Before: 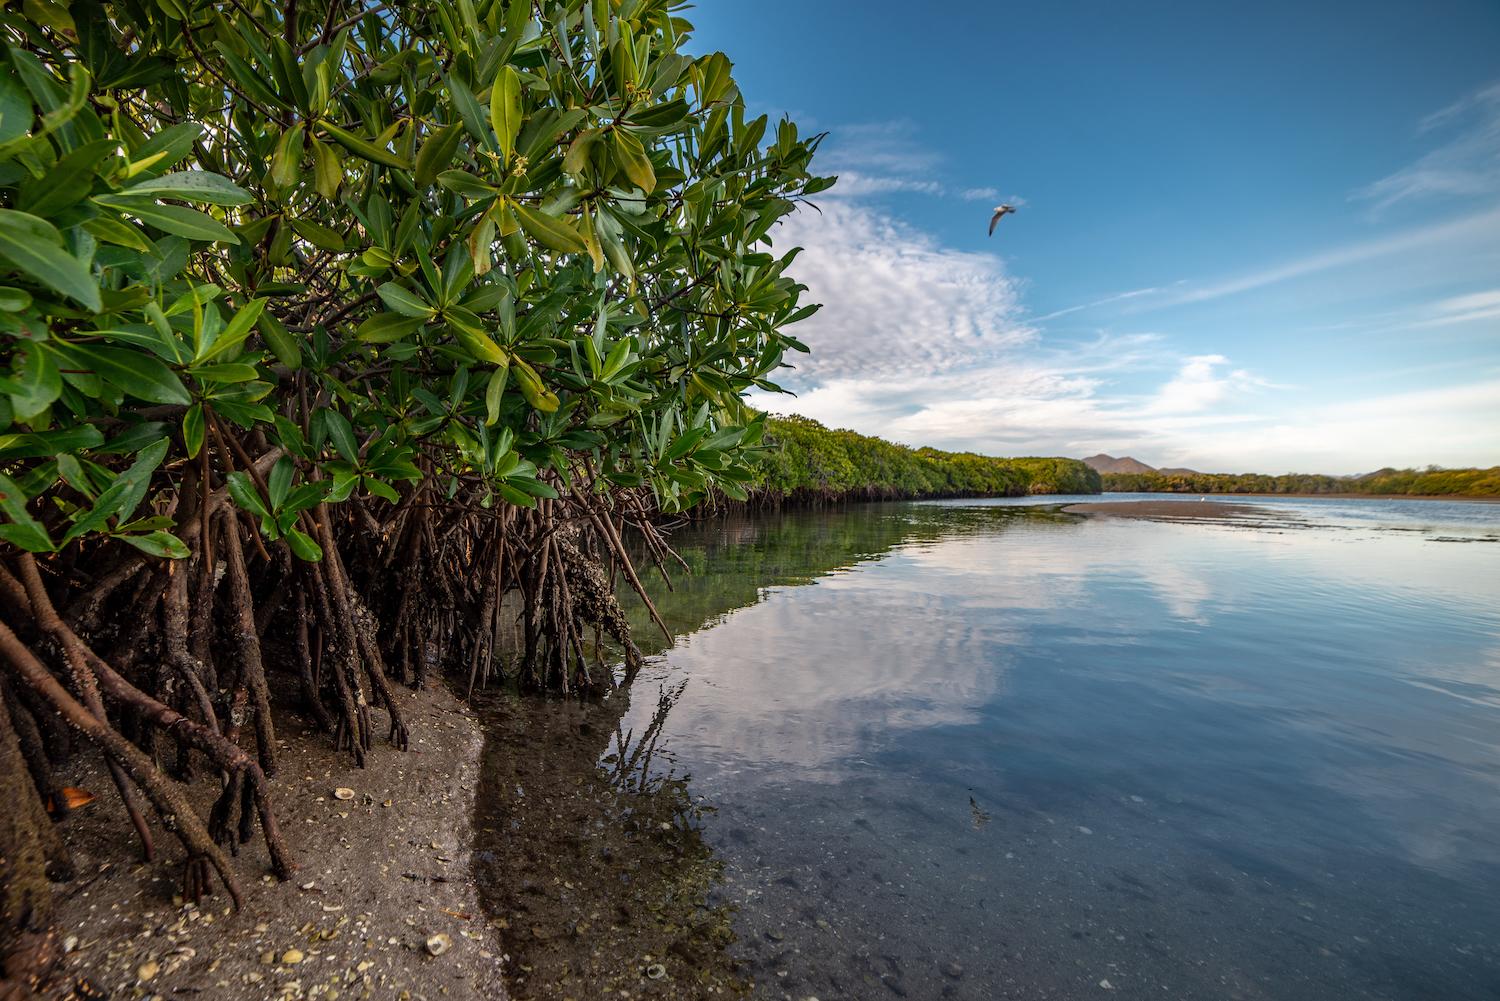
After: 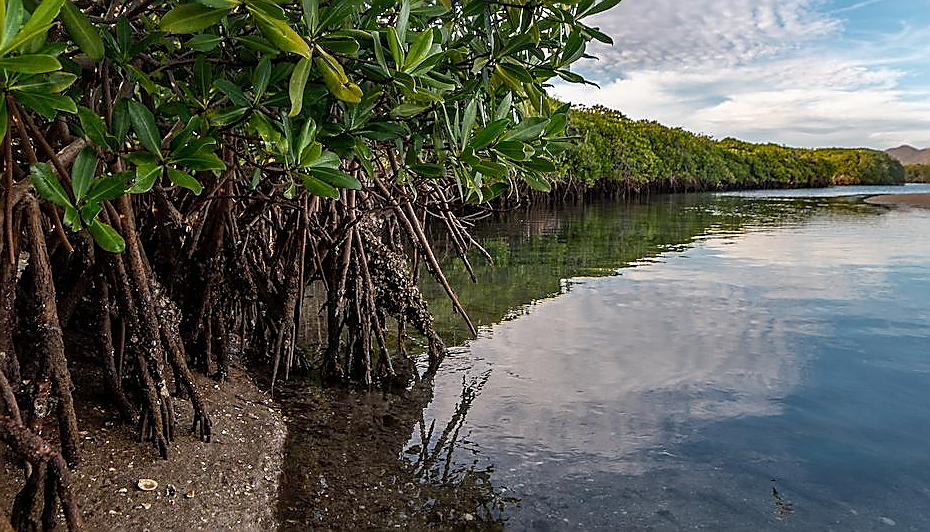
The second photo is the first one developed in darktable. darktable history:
crop: left 13.163%, top 30.904%, right 24.804%, bottom 15.945%
sharpen: radius 1.407, amount 1.266, threshold 0.74
